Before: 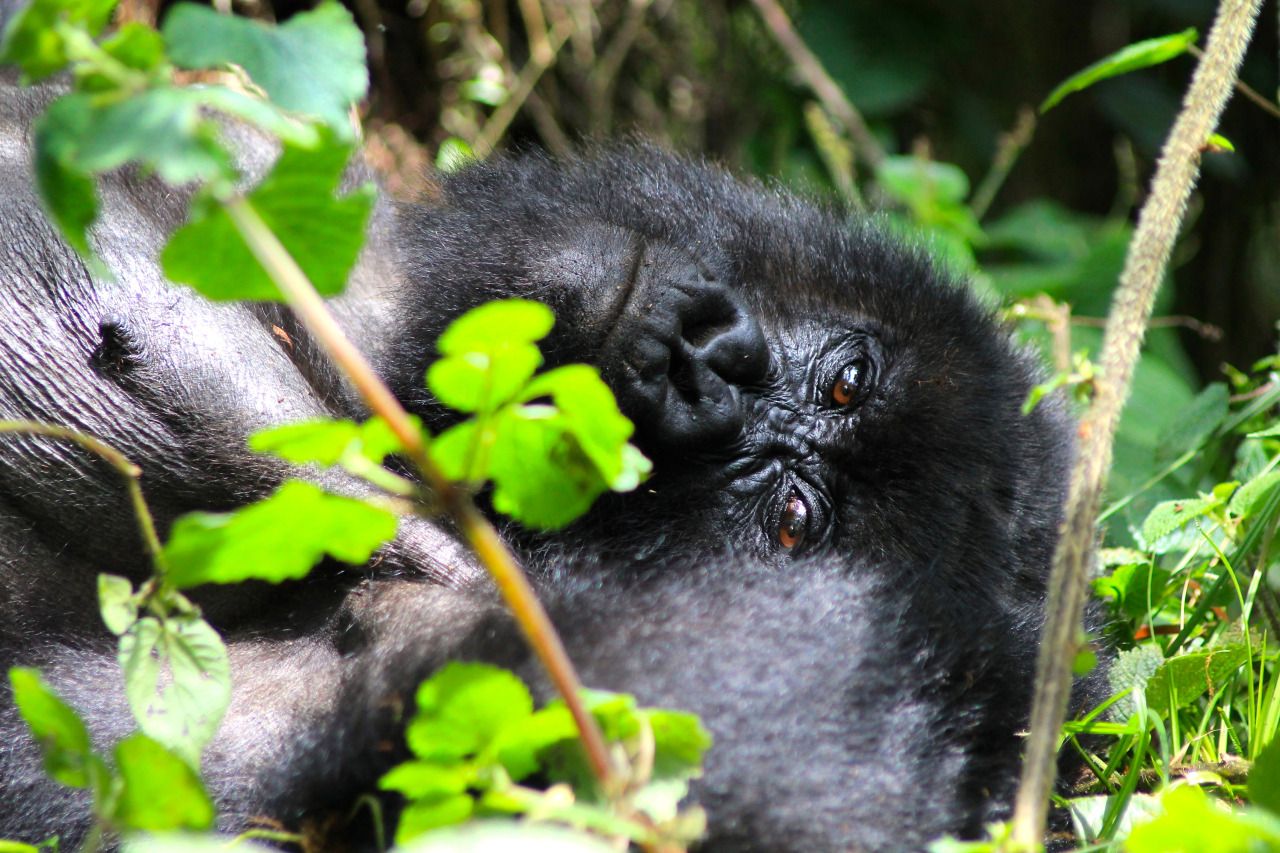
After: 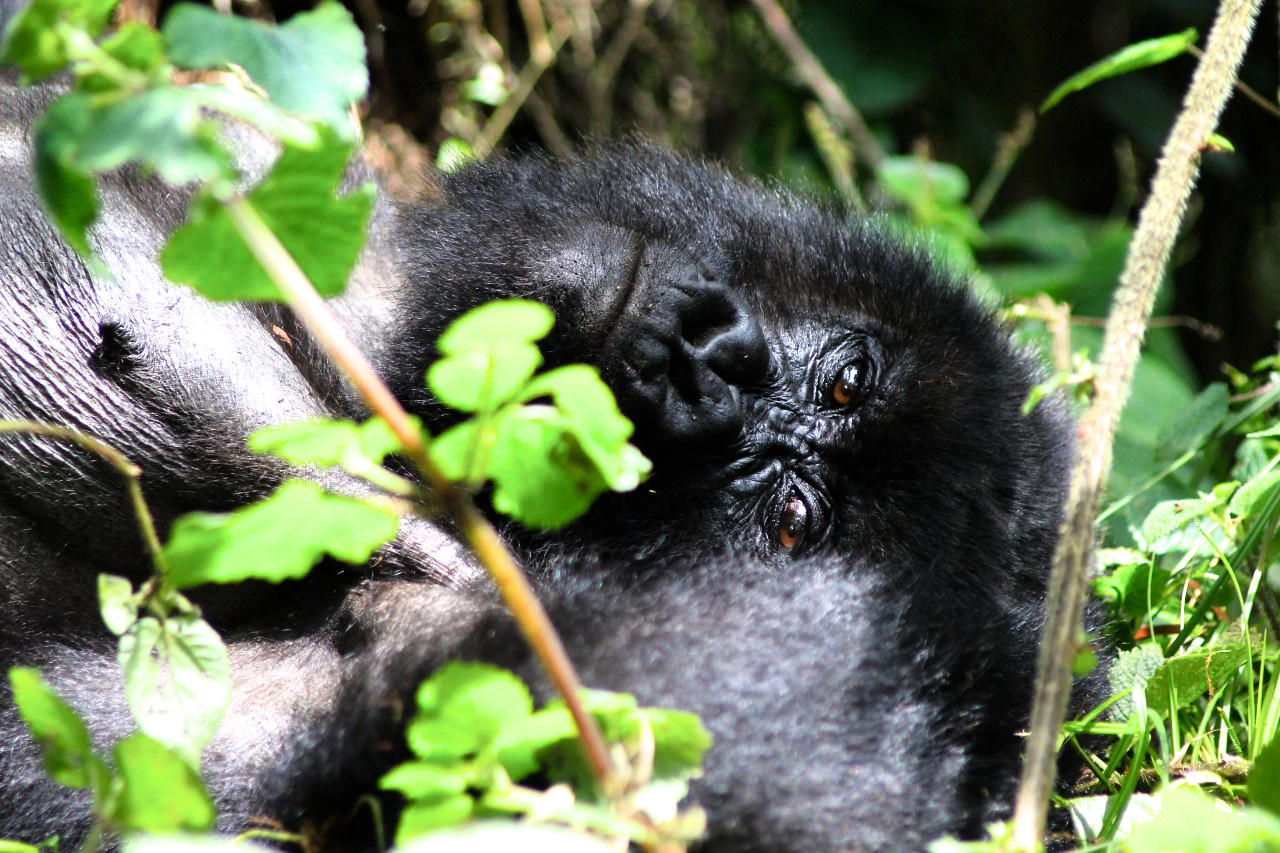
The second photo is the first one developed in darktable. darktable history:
filmic rgb: black relative exposure -9.08 EV, white relative exposure 2.31 EV, hardness 7.43, iterations of high-quality reconstruction 0, contrast in shadows safe
